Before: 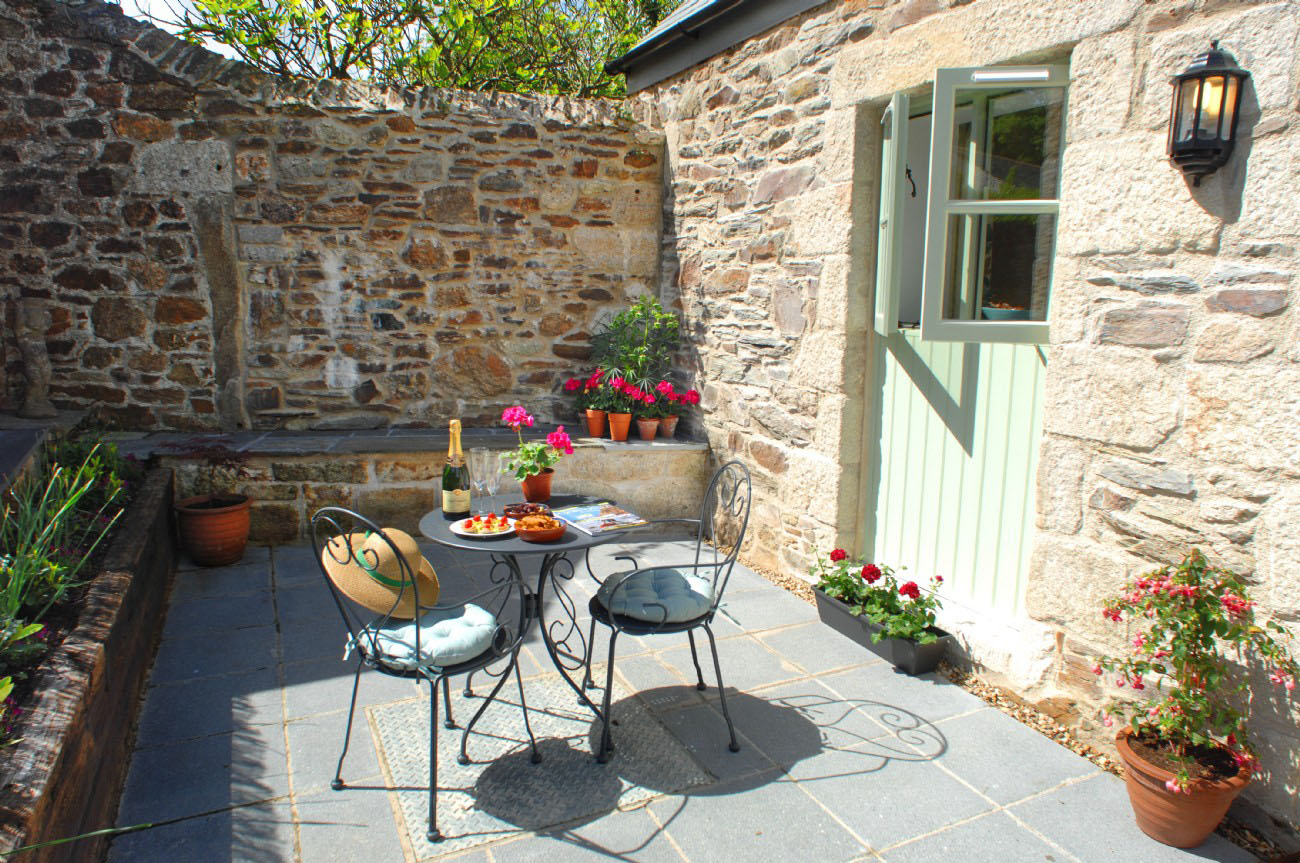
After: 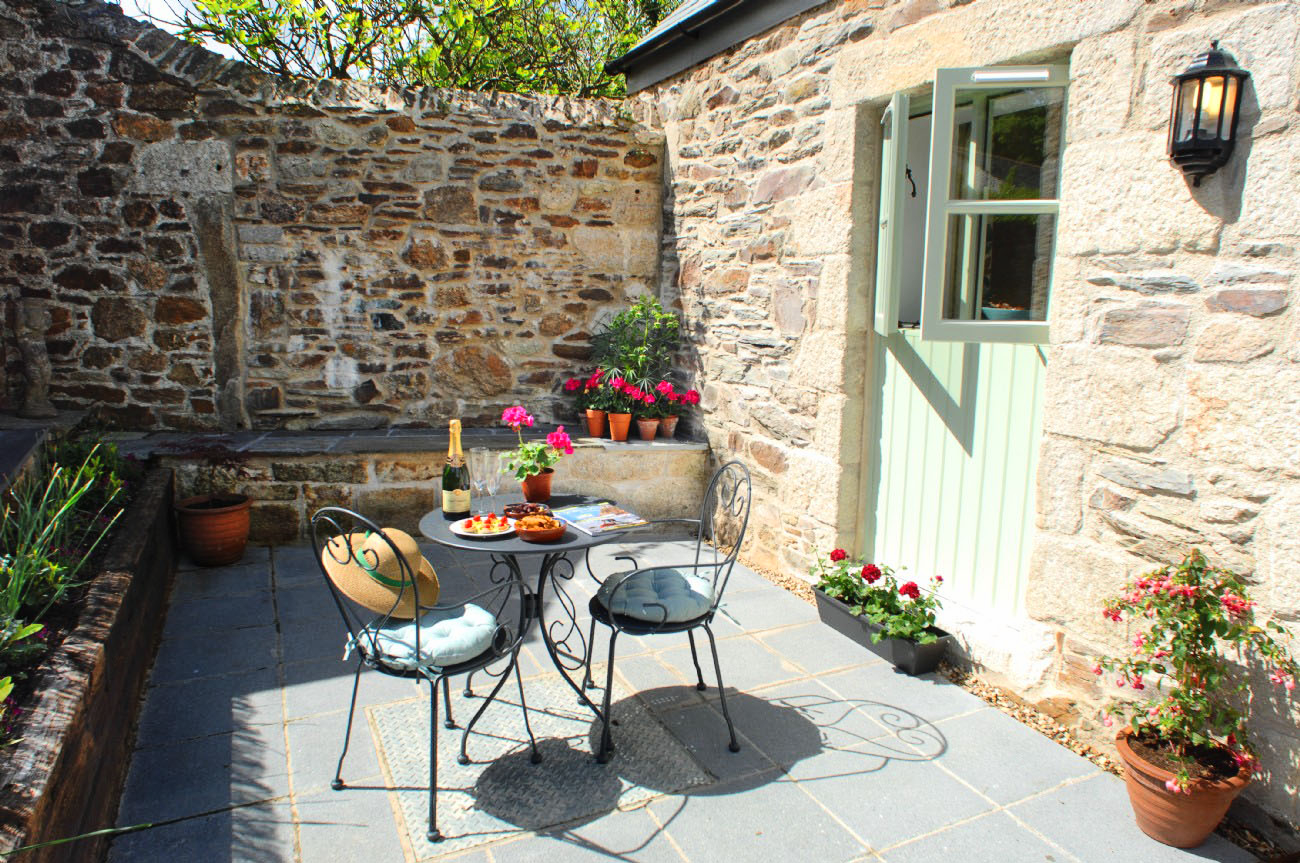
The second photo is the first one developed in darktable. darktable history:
tone curve: curves: ch0 [(0, 0) (0.037, 0.025) (0.131, 0.093) (0.275, 0.256) (0.476, 0.517) (0.607, 0.667) (0.691, 0.745) (0.789, 0.836) (0.911, 0.925) (0.997, 0.995)]; ch1 [(0, 0) (0.301, 0.3) (0.444, 0.45) (0.493, 0.495) (0.507, 0.503) (0.534, 0.533) (0.582, 0.58) (0.658, 0.693) (0.746, 0.77) (1, 1)]; ch2 [(0, 0) (0.246, 0.233) (0.36, 0.352) (0.415, 0.418) (0.476, 0.492) (0.502, 0.504) (0.525, 0.518) (0.539, 0.544) (0.586, 0.602) (0.634, 0.651) (0.706, 0.727) (0.853, 0.852) (1, 0.951)]
